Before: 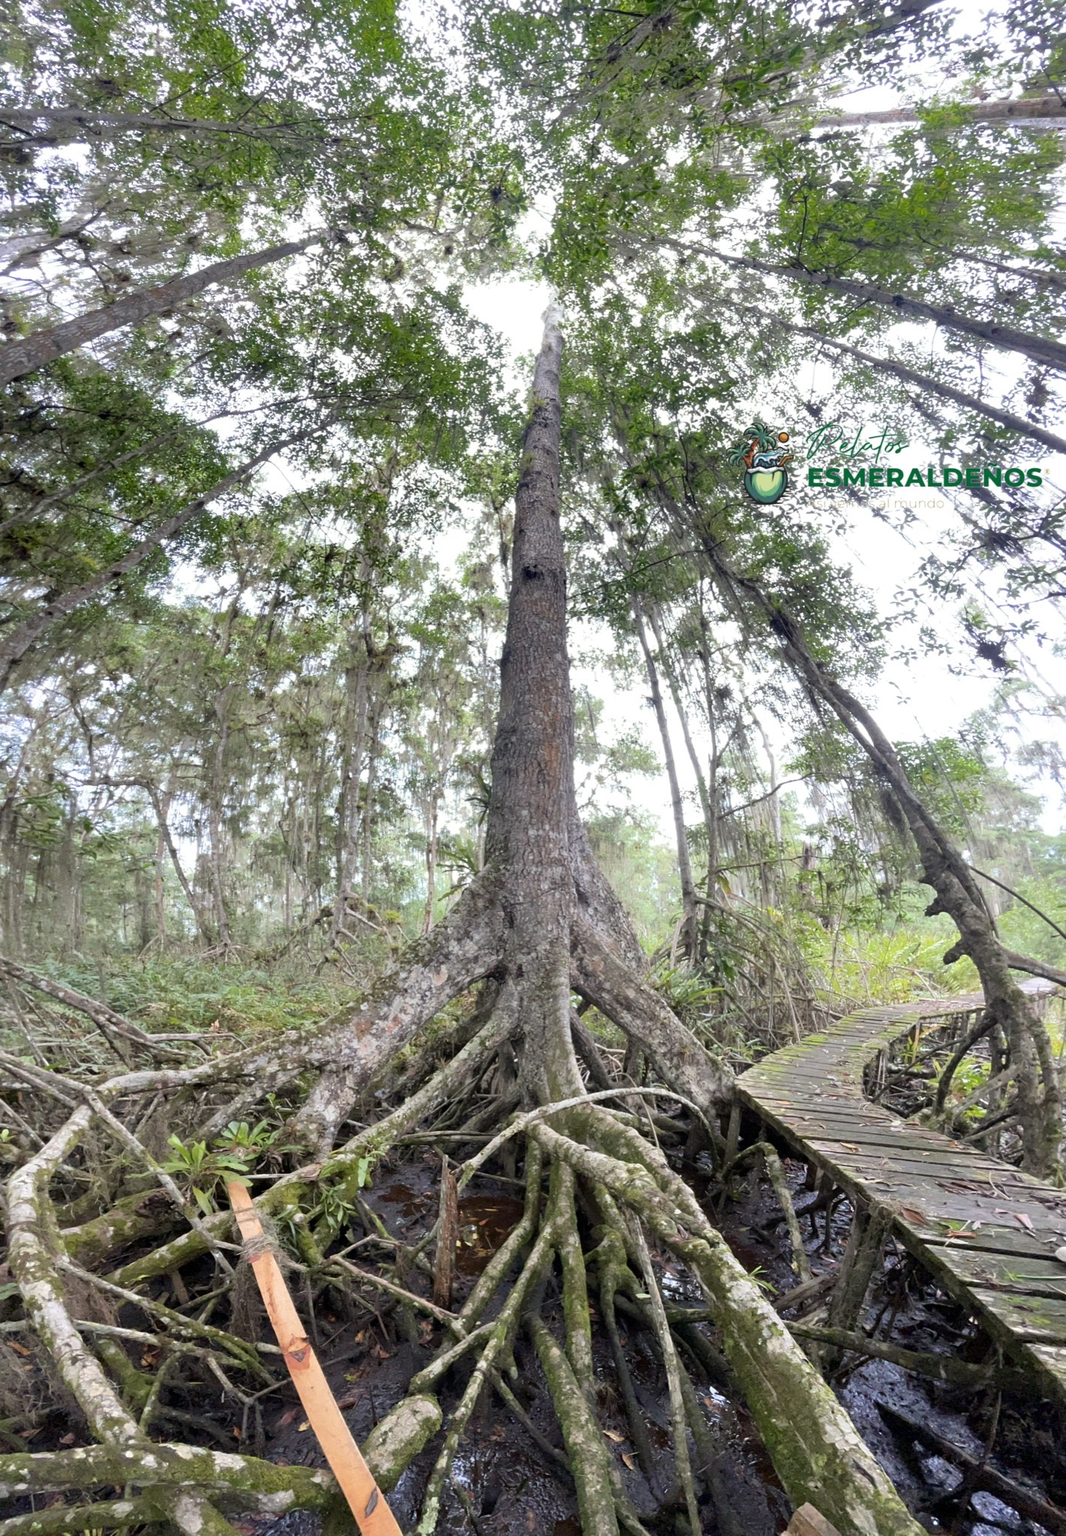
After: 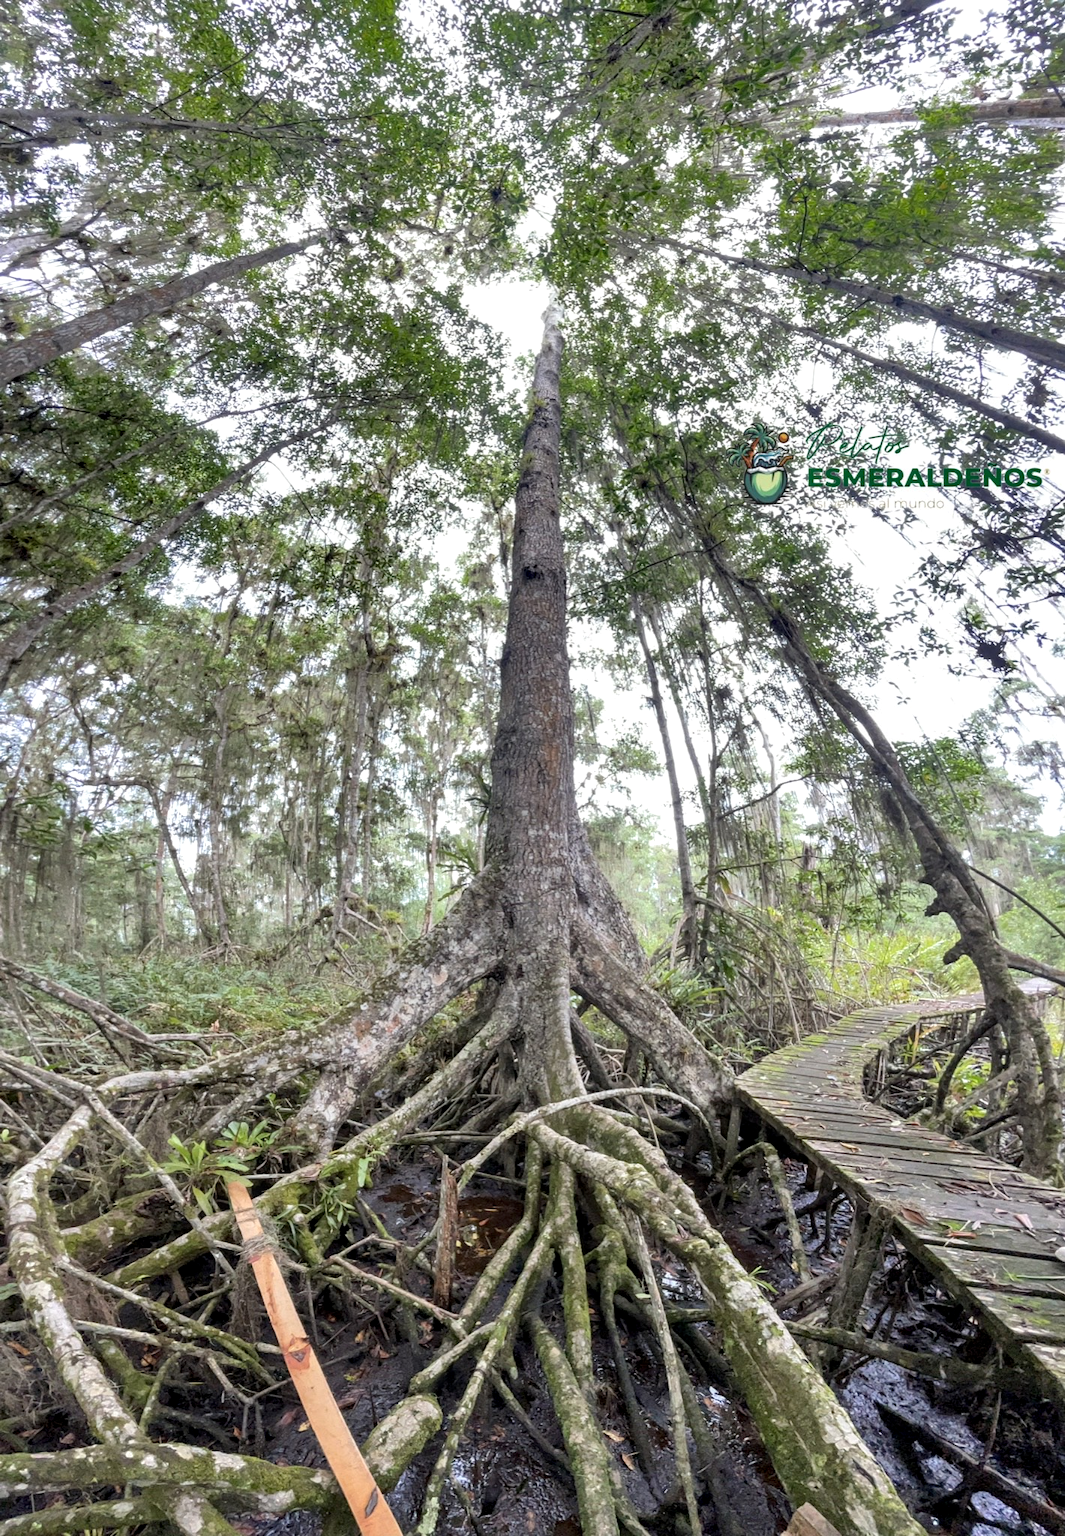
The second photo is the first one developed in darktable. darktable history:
local contrast: on, module defaults
shadows and highlights: low approximation 0.01, soften with gaussian
